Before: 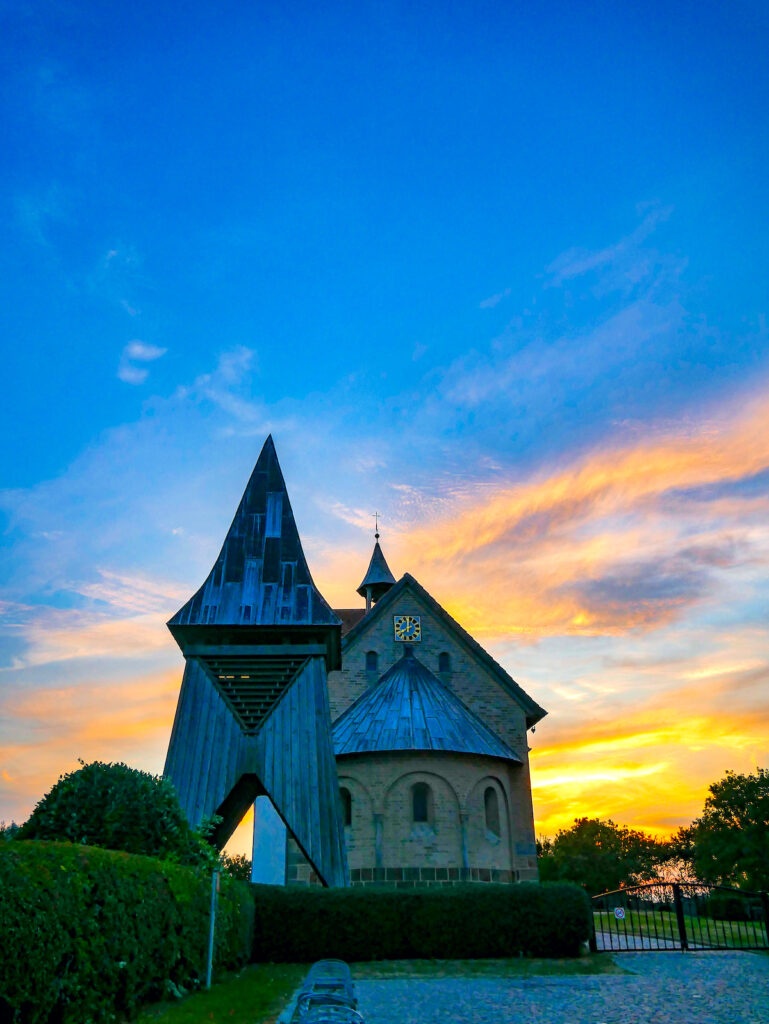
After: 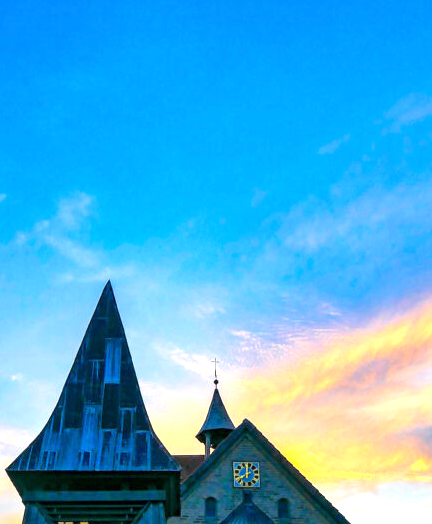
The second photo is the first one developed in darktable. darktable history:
exposure: exposure 0.202 EV, compensate highlight preservation false
crop: left 21.039%, top 15.099%, right 21.899%, bottom 33.67%
tone equalizer: -8 EV -0.439 EV, -7 EV -0.402 EV, -6 EV -0.314 EV, -5 EV -0.221 EV, -3 EV 0.242 EV, -2 EV 0.345 EV, -1 EV 0.385 EV, +0 EV 0.419 EV, smoothing diameter 24.96%, edges refinement/feathering 7.63, preserve details guided filter
